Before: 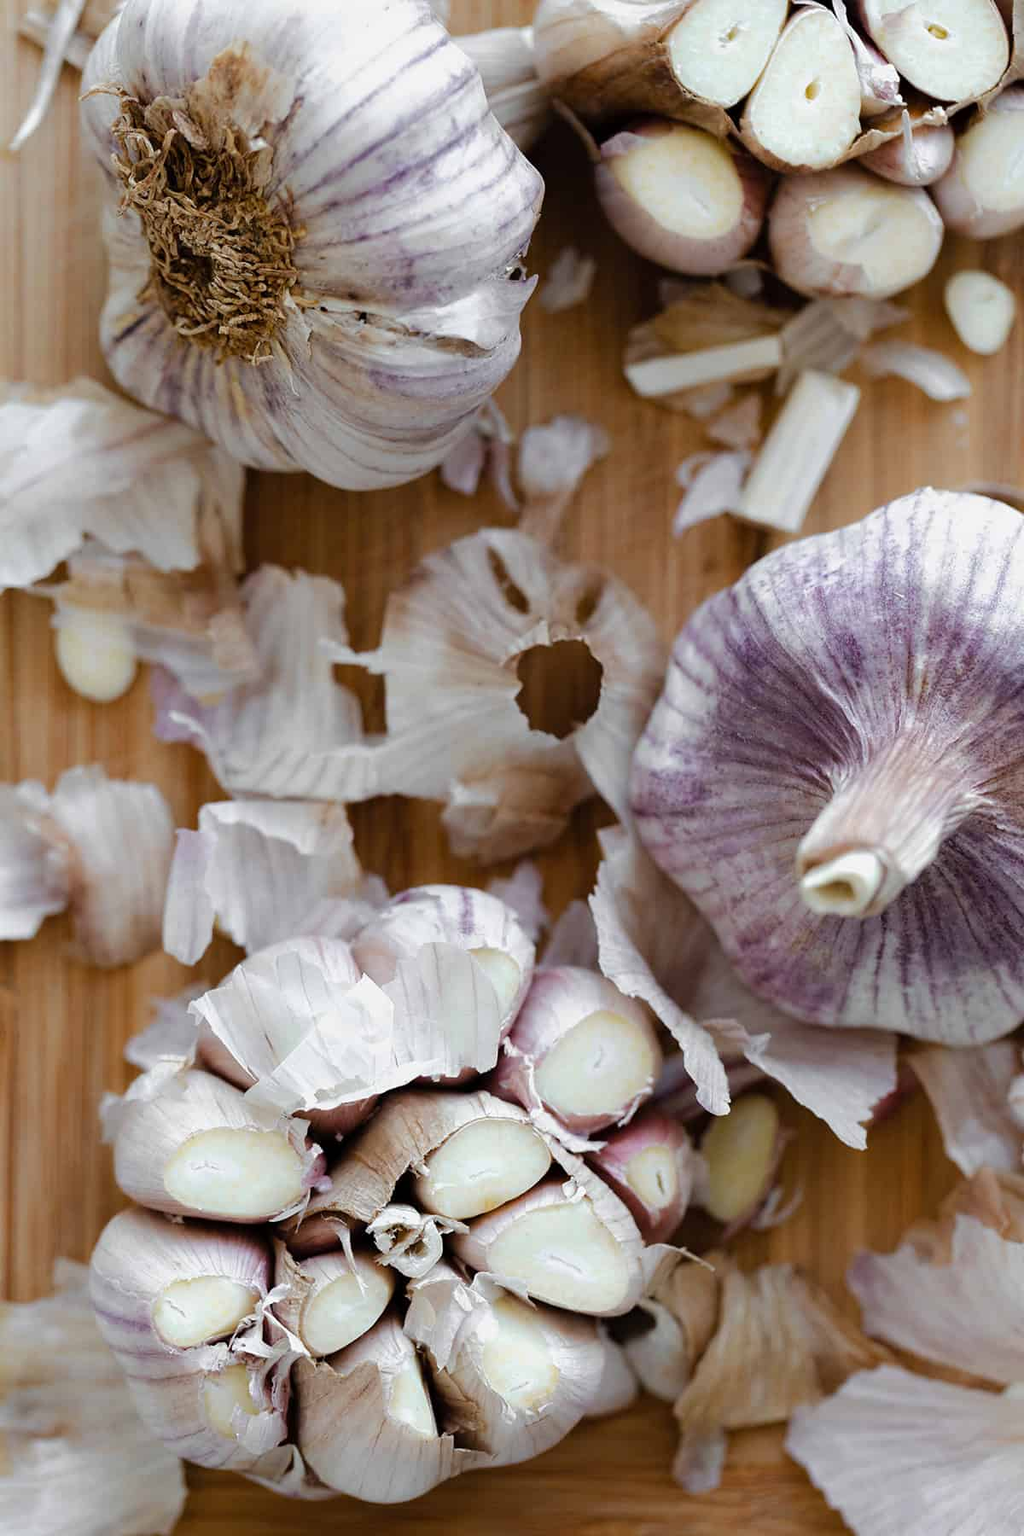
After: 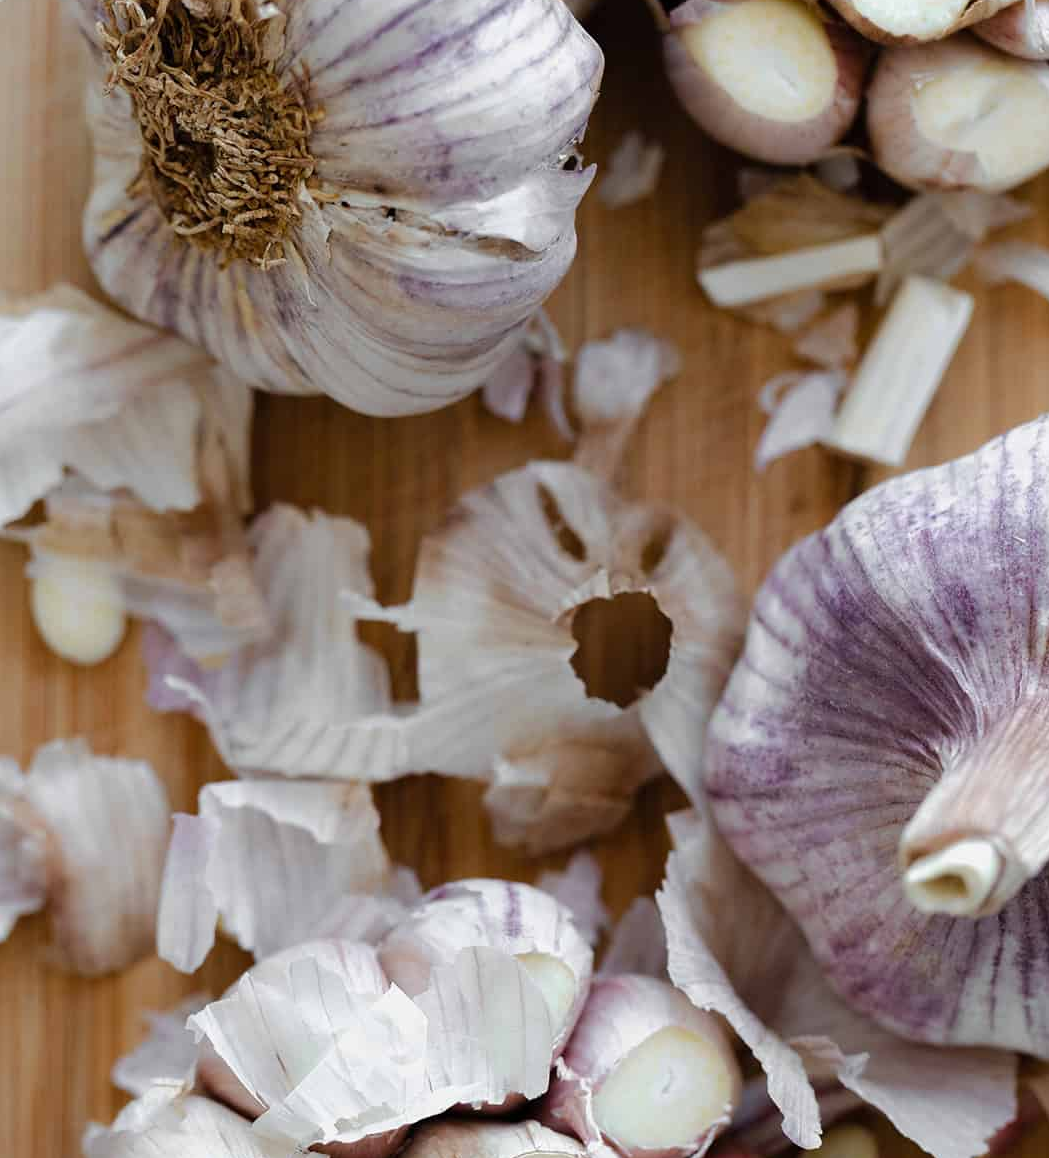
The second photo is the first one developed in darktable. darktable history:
crop: left 2.906%, top 8.821%, right 9.616%, bottom 26.824%
